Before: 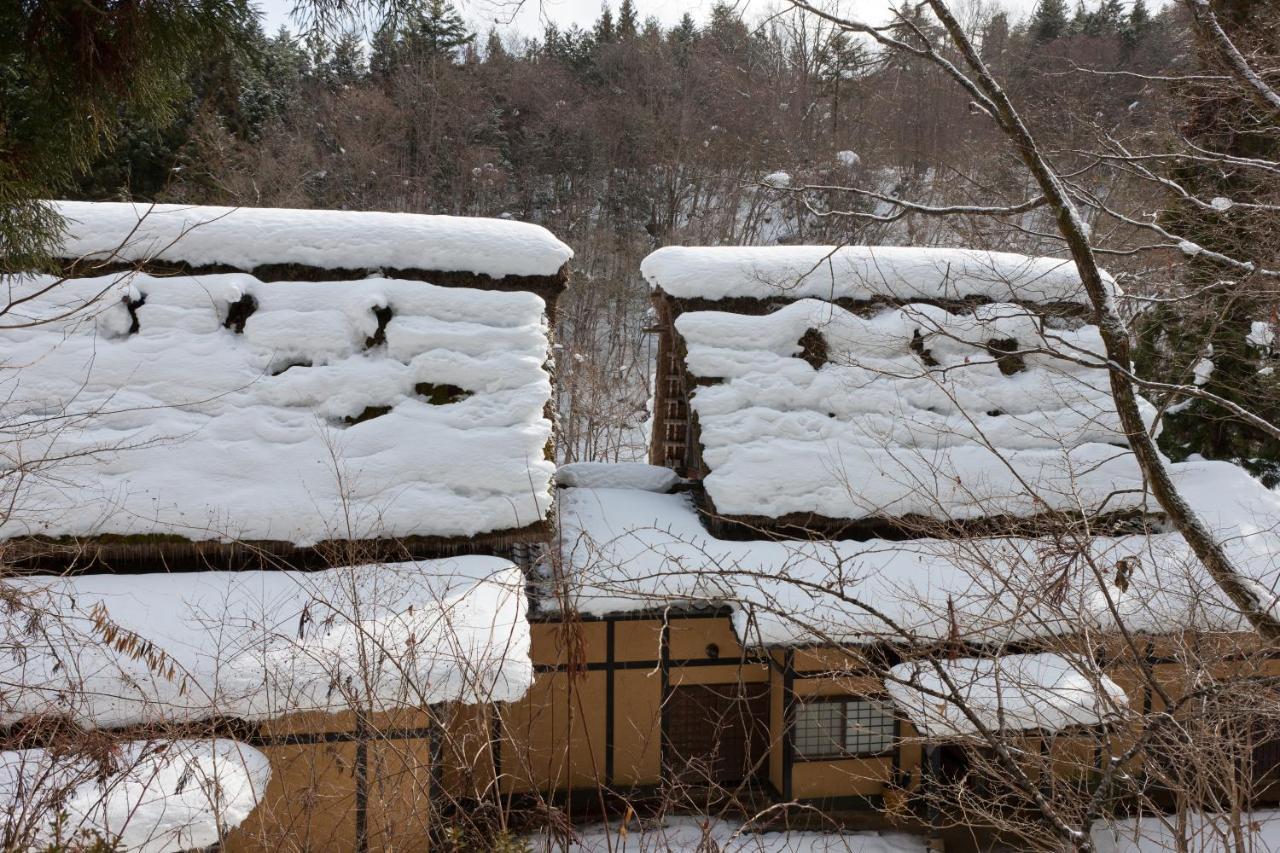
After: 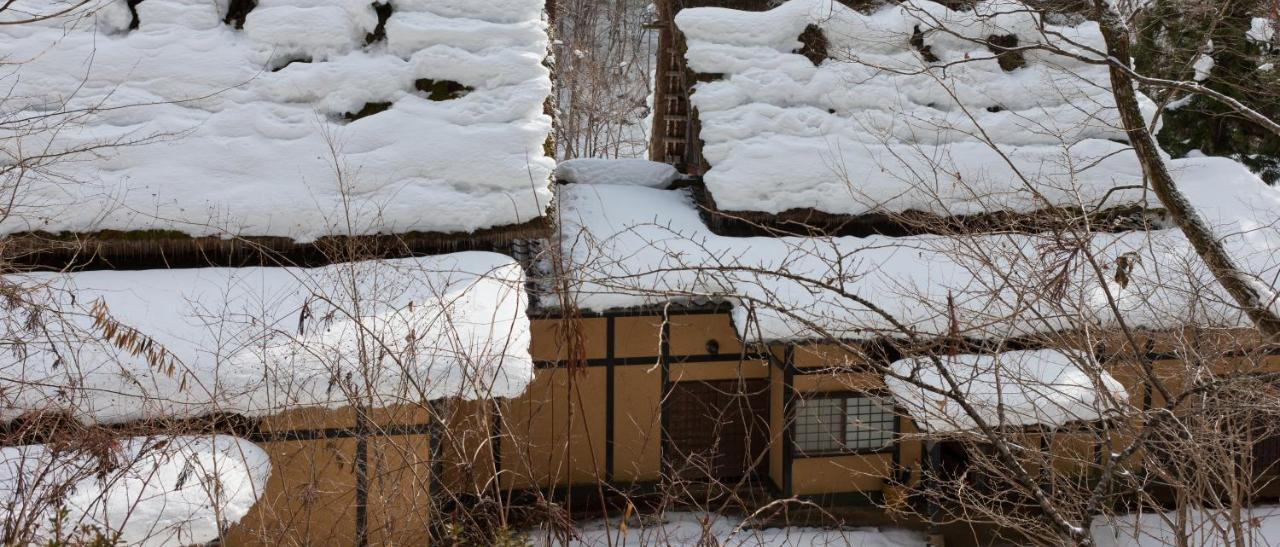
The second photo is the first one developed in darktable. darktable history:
crop and rotate: top 35.85%
